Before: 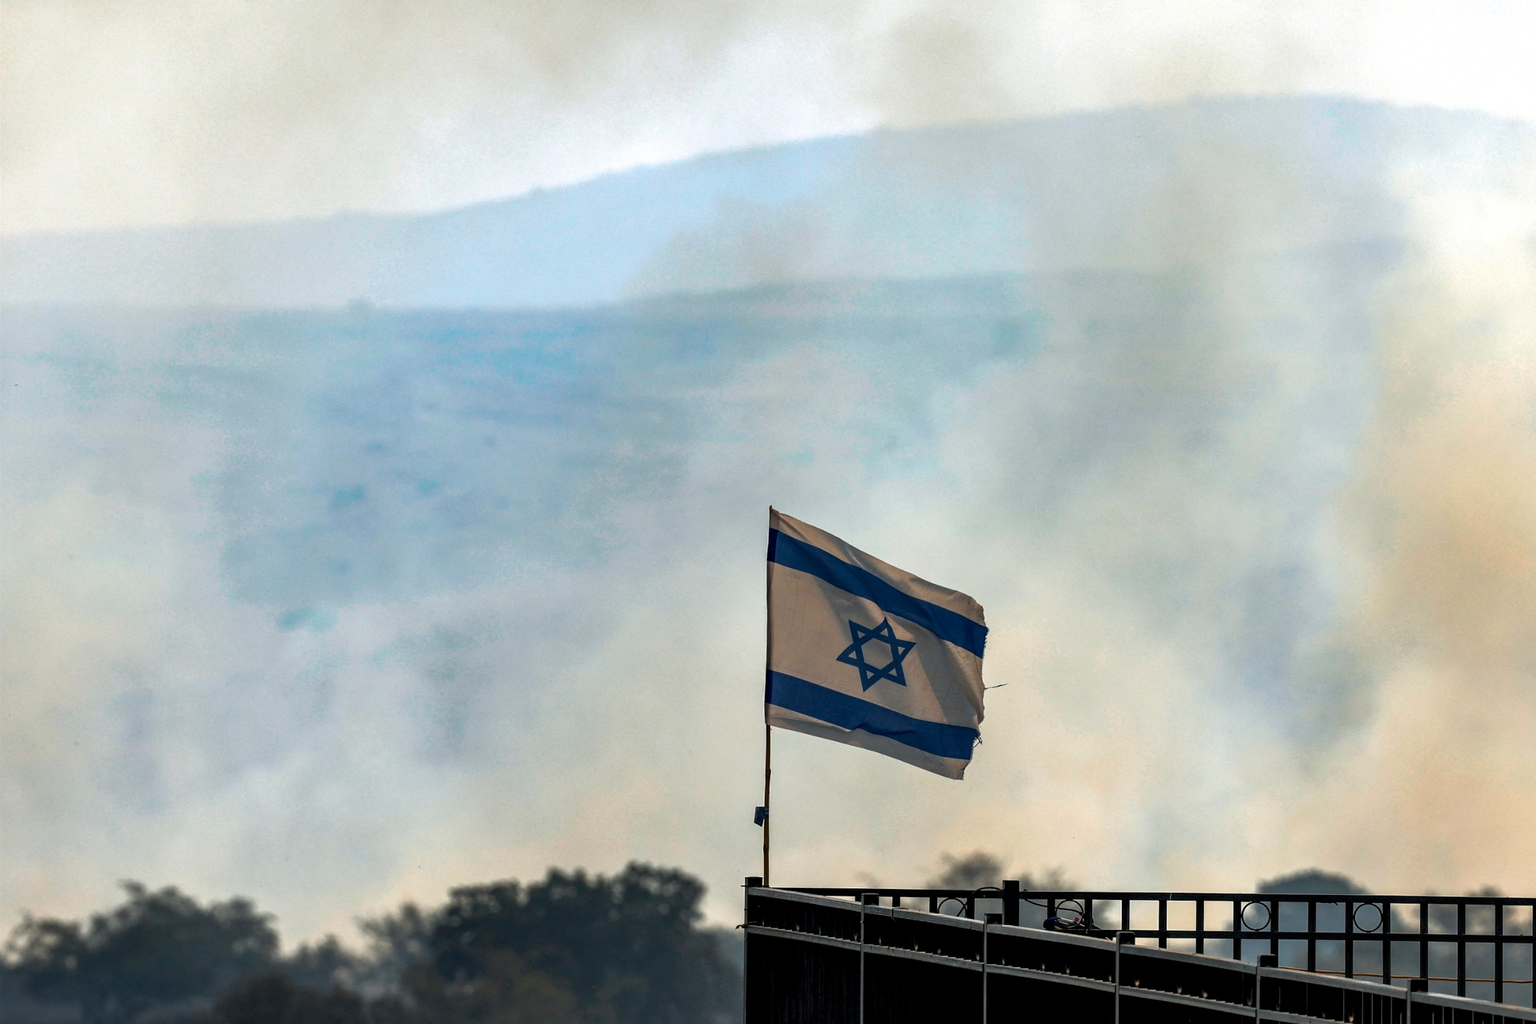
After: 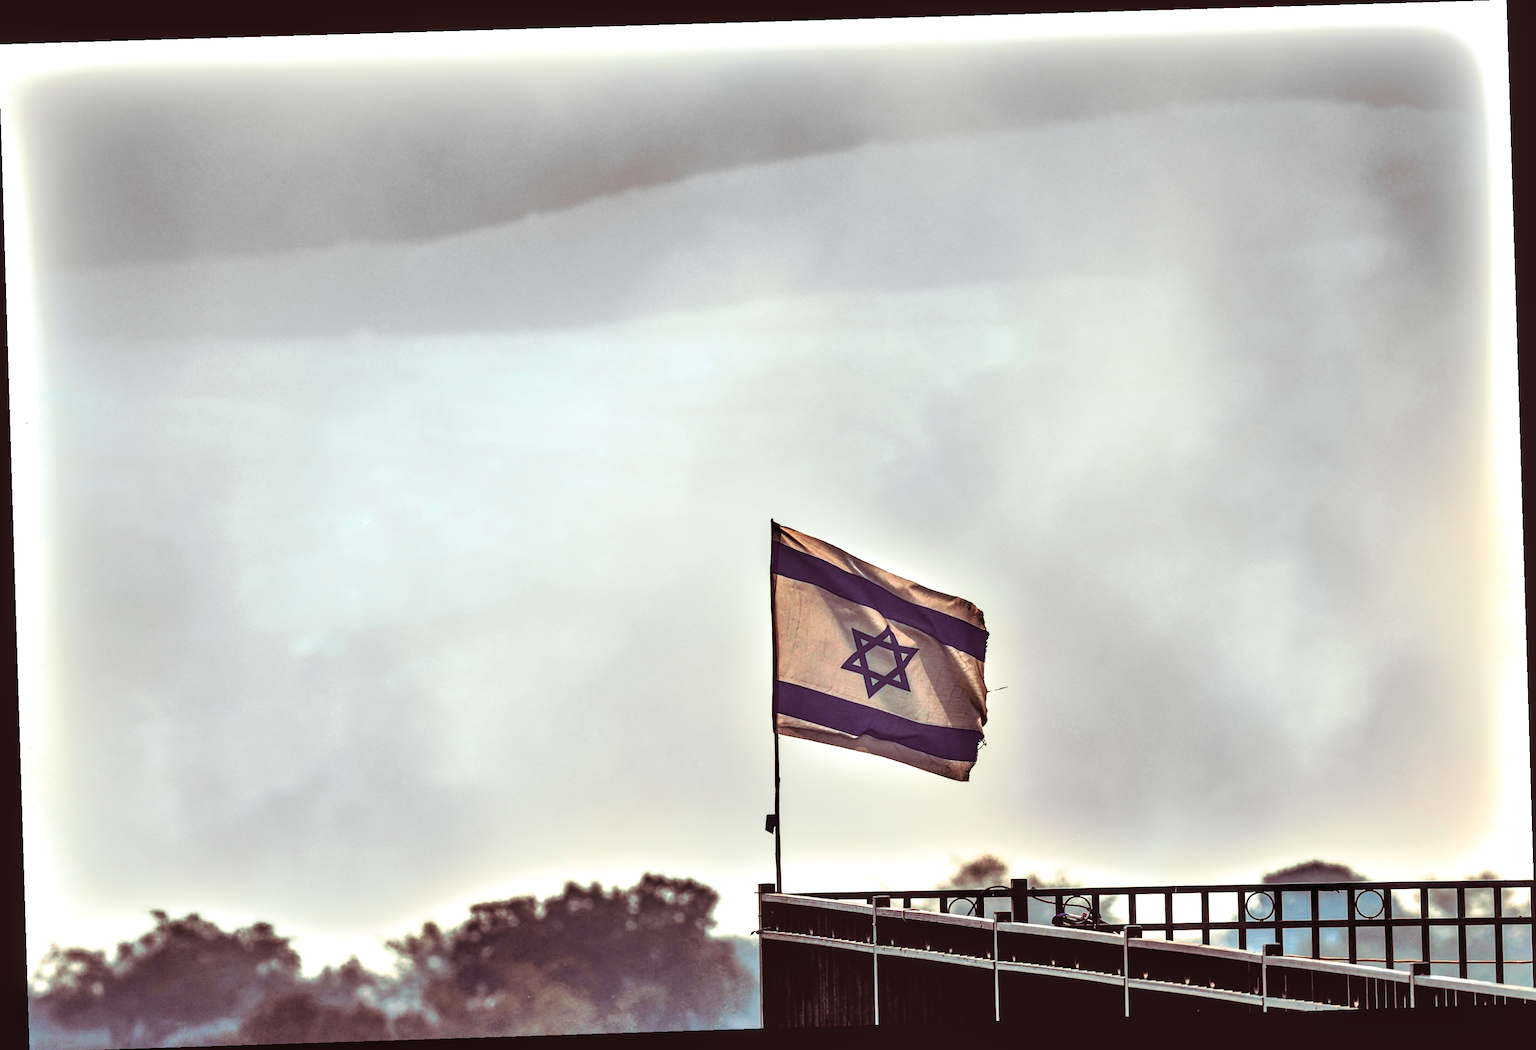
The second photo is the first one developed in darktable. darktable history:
tone equalizer: on, module defaults
exposure: black level correction 0, exposure 1.675 EV, compensate exposure bias true, compensate highlight preservation false
crop and rotate: left 0.126%
split-toning: shadows › hue 360°
rotate and perspective: rotation -1.77°, lens shift (horizontal) 0.004, automatic cropping off
local contrast: on, module defaults
tone curve: curves: ch0 [(0, 0.021) (0.059, 0.053) (0.212, 0.18) (0.337, 0.304) (0.495, 0.505) (0.725, 0.731) (0.89, 0.919) (1, 1)]; ch1 [(0, 0) (0.094, 0.081) (0.311, 0.282) (0.421, 0.417) (0.479, 0.475) (0.54, 0.55) (0.615, 0.65) (0.683, 0.688) (1, 1)]; ch2 [(0, 0) (0.257, 0.217) (0.44, 0.431) (0.498, 0.507) (0.603, 0.598) (1, 1)], color space Lab, independent channels, preserve colors none
shadows and highlights: soften with gaussian
